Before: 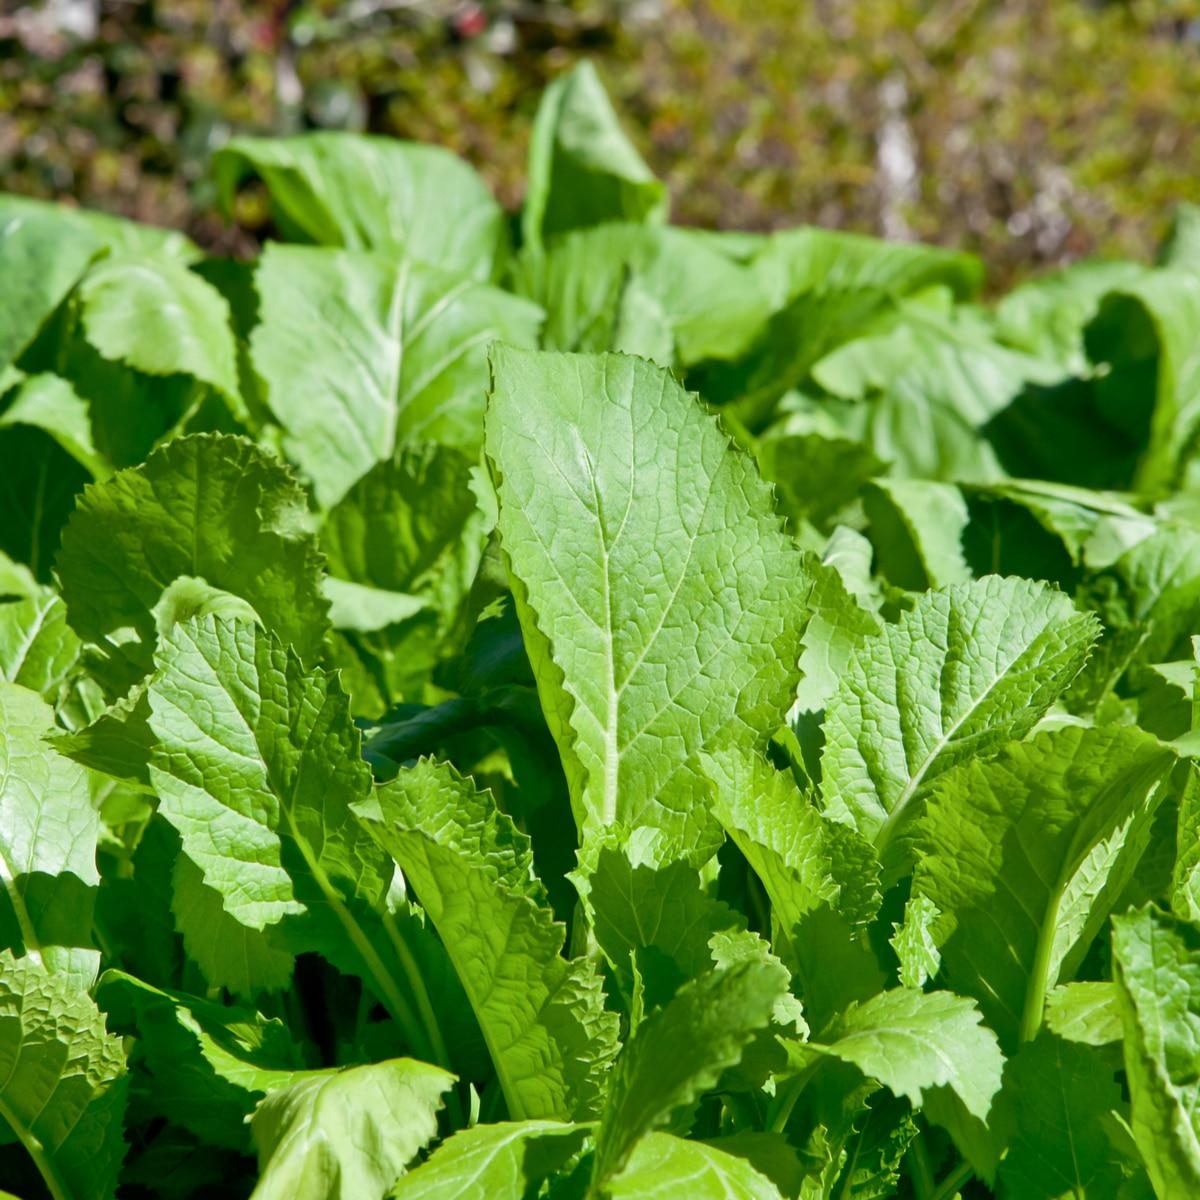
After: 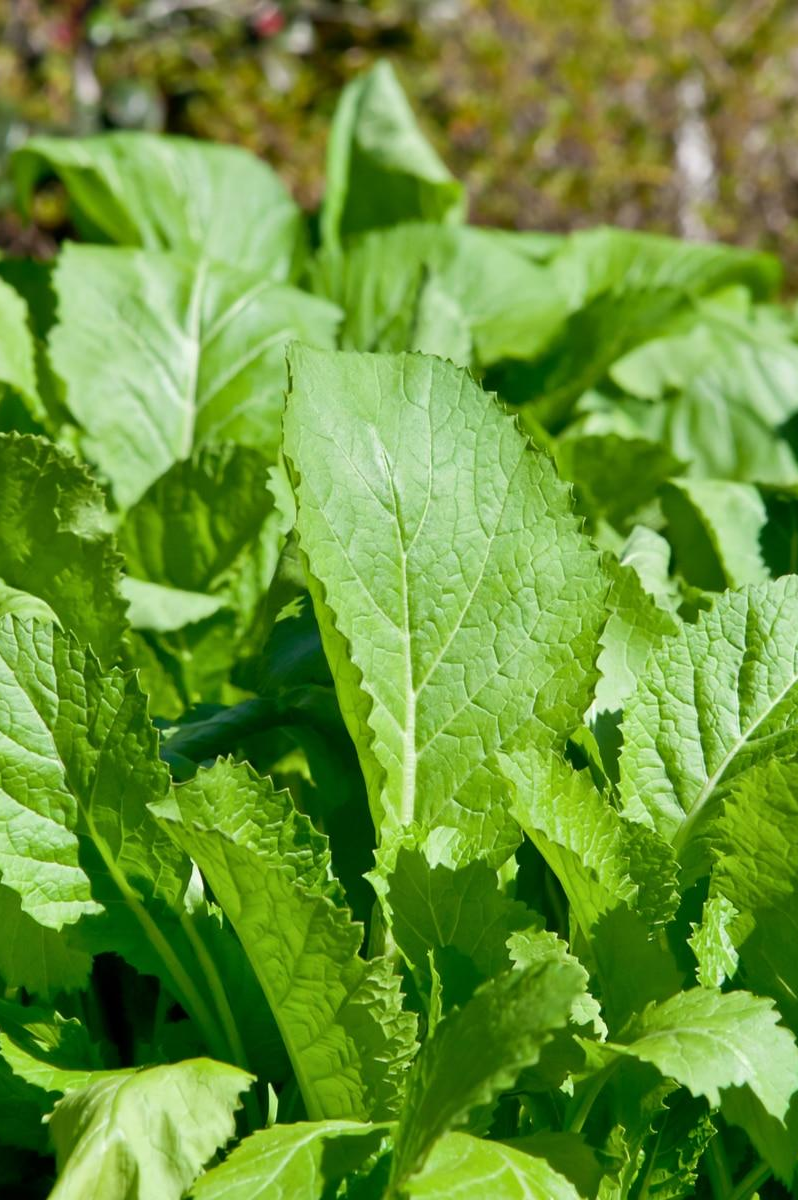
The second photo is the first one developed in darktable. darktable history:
crop: left 16.899%, right 16.556%
exposure: compensate exposure bias true, compensate highlight preservation false
